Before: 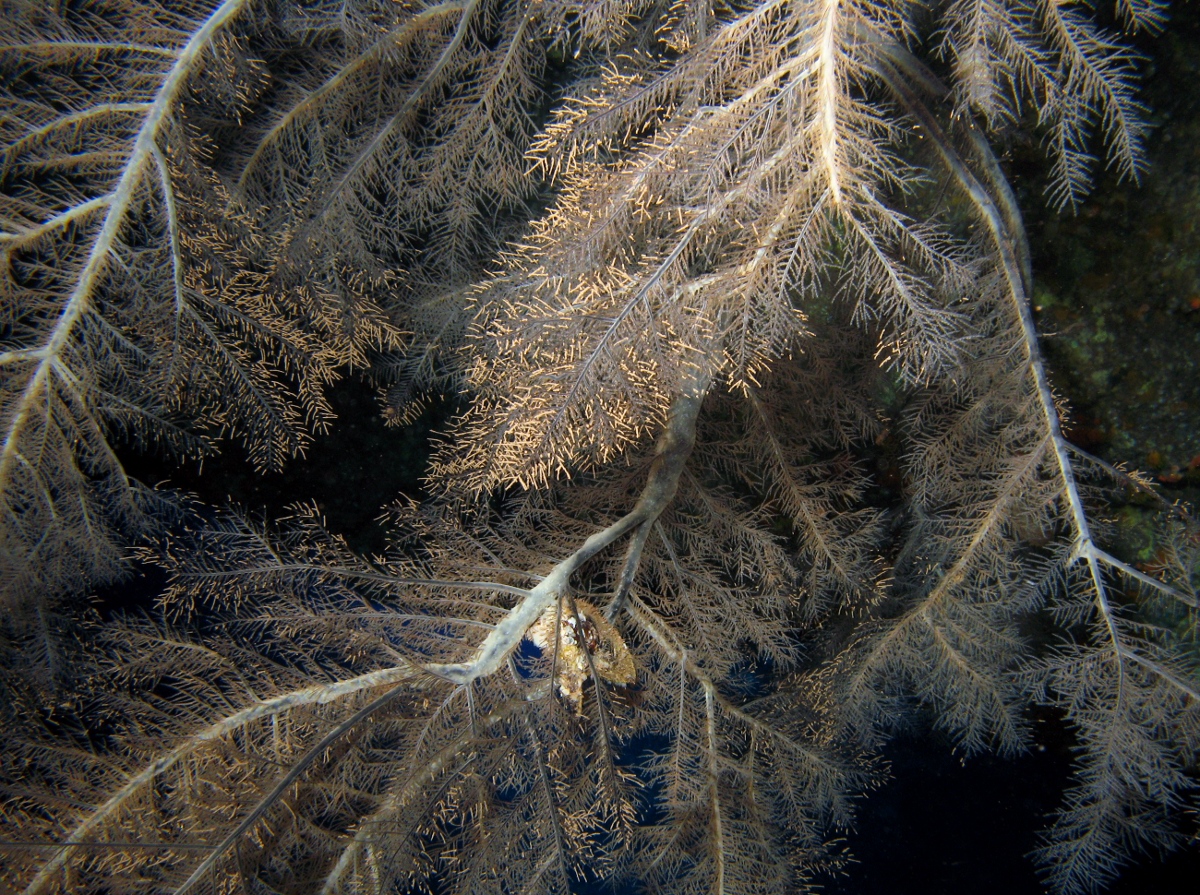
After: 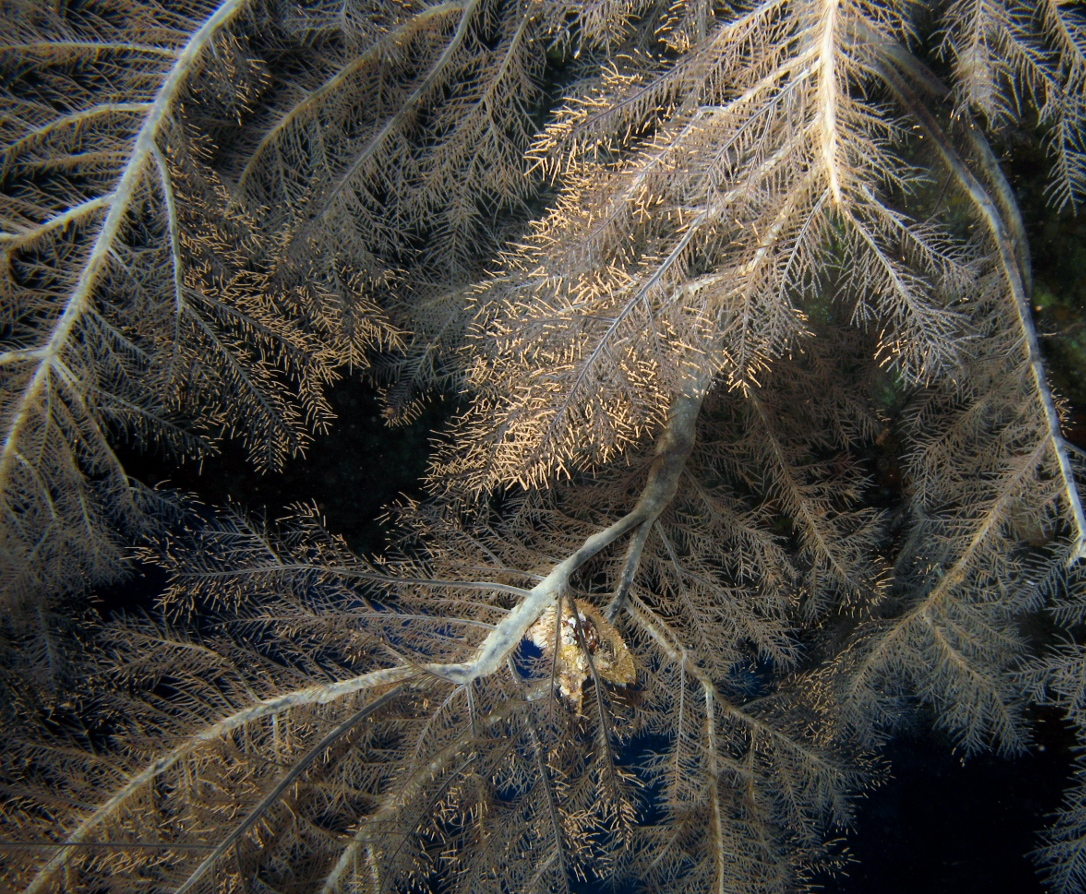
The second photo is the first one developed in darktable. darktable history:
crop: right 9.5%, bottom 0.044%
